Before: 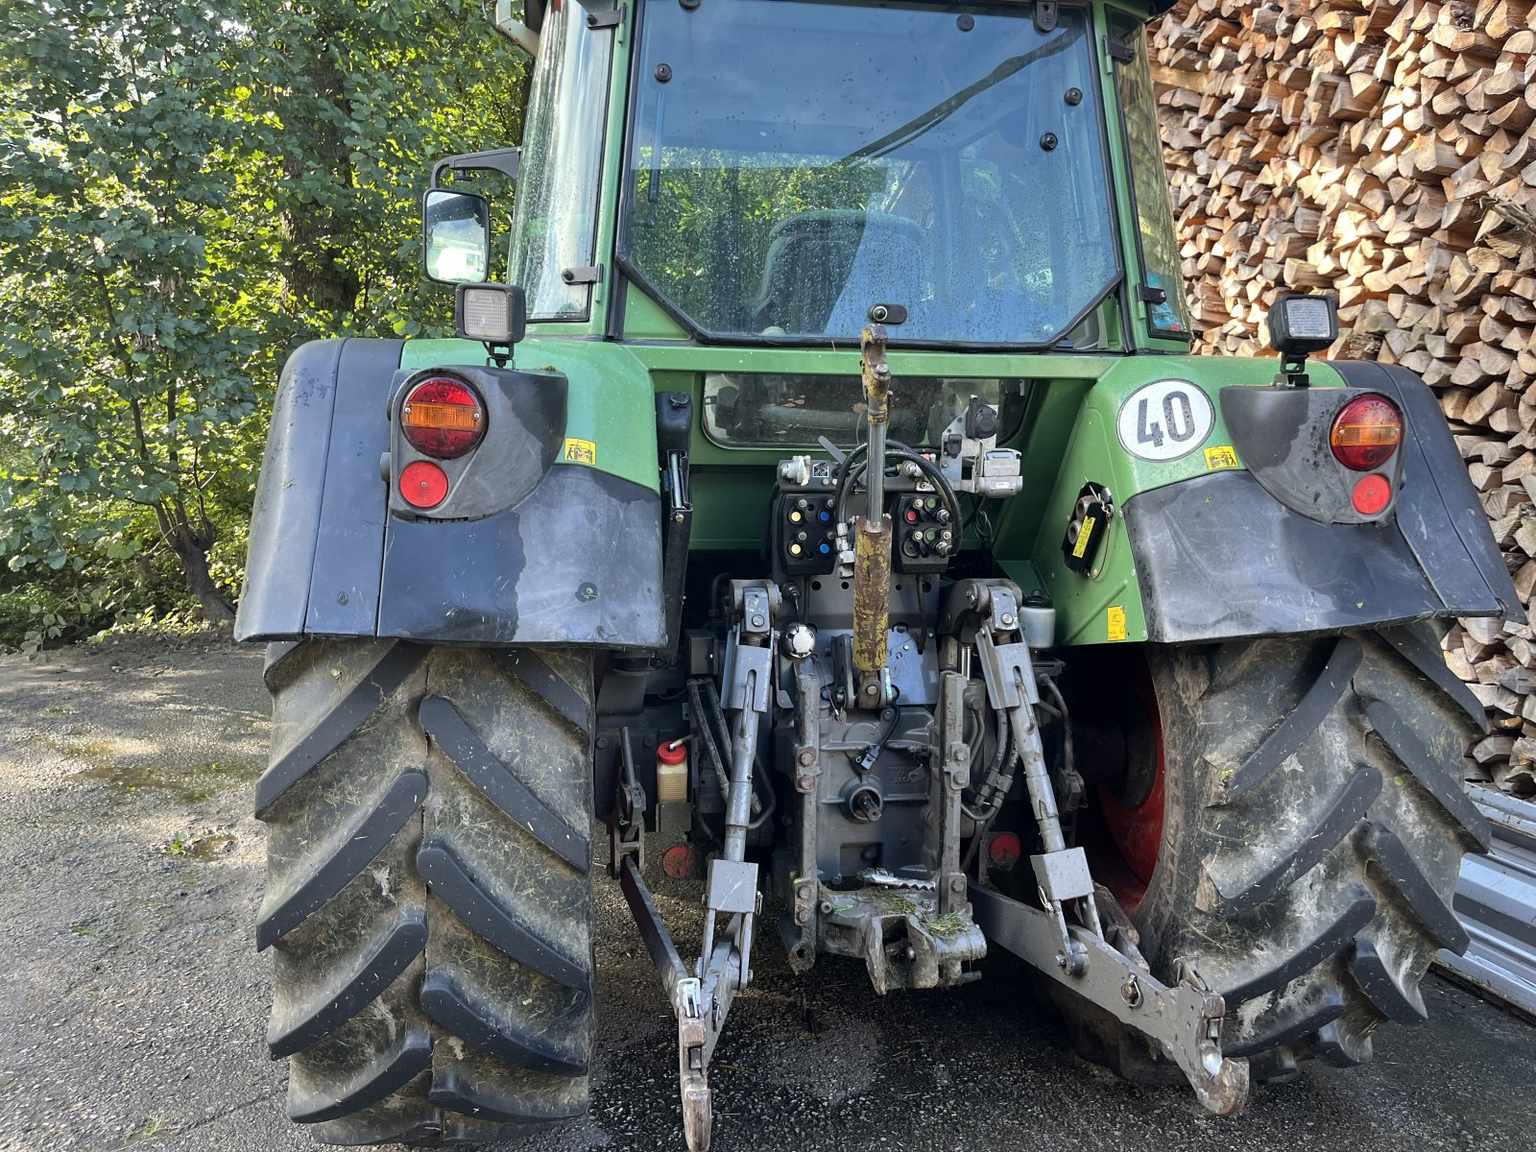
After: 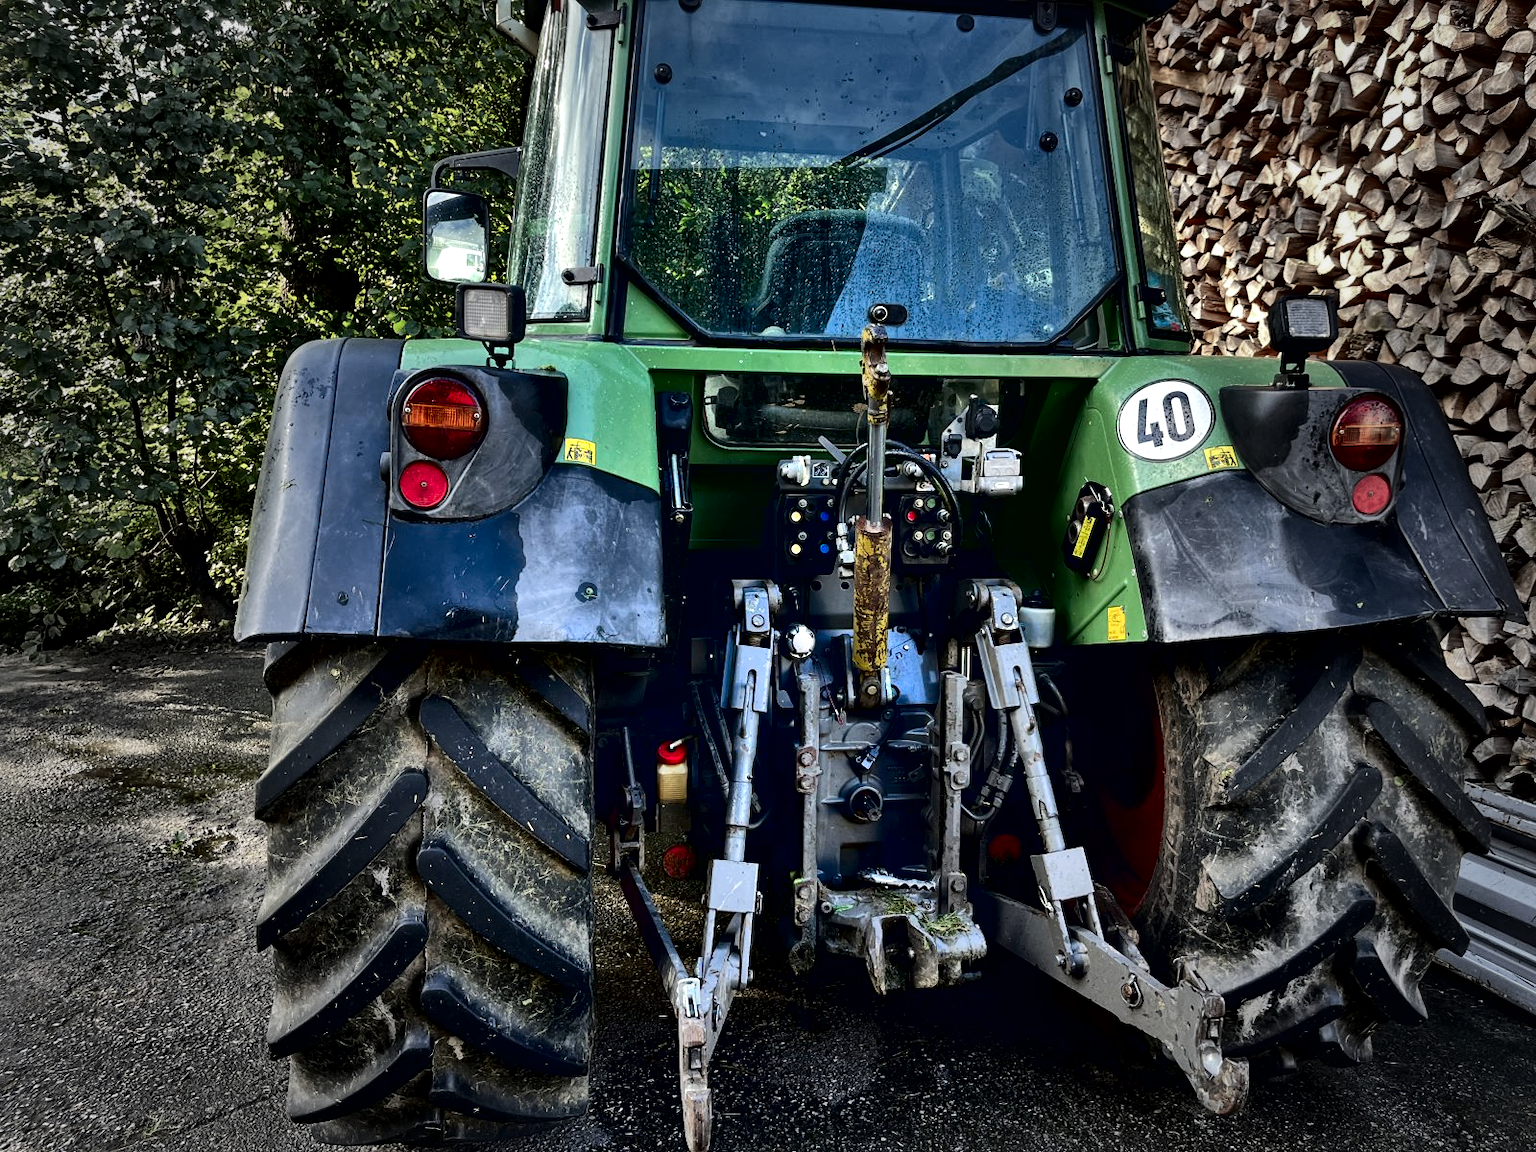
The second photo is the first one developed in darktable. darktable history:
exposure: exposure 0.211 EV, compensate highlight preservation false
vignetting: fall-off start 33.63%, fall-off radius 64.85%, width/height ratio 0.953
local contrast: mode bilateral grid, contrast 71, coarseness 75, detail 181%, midtone range 0.2
shadows and highlights: shadows 52.06, highlights -28.47, soften with gaussian
contrast brightness saturation: contrast 0.088, brightness -0.594, saturation 0.172
